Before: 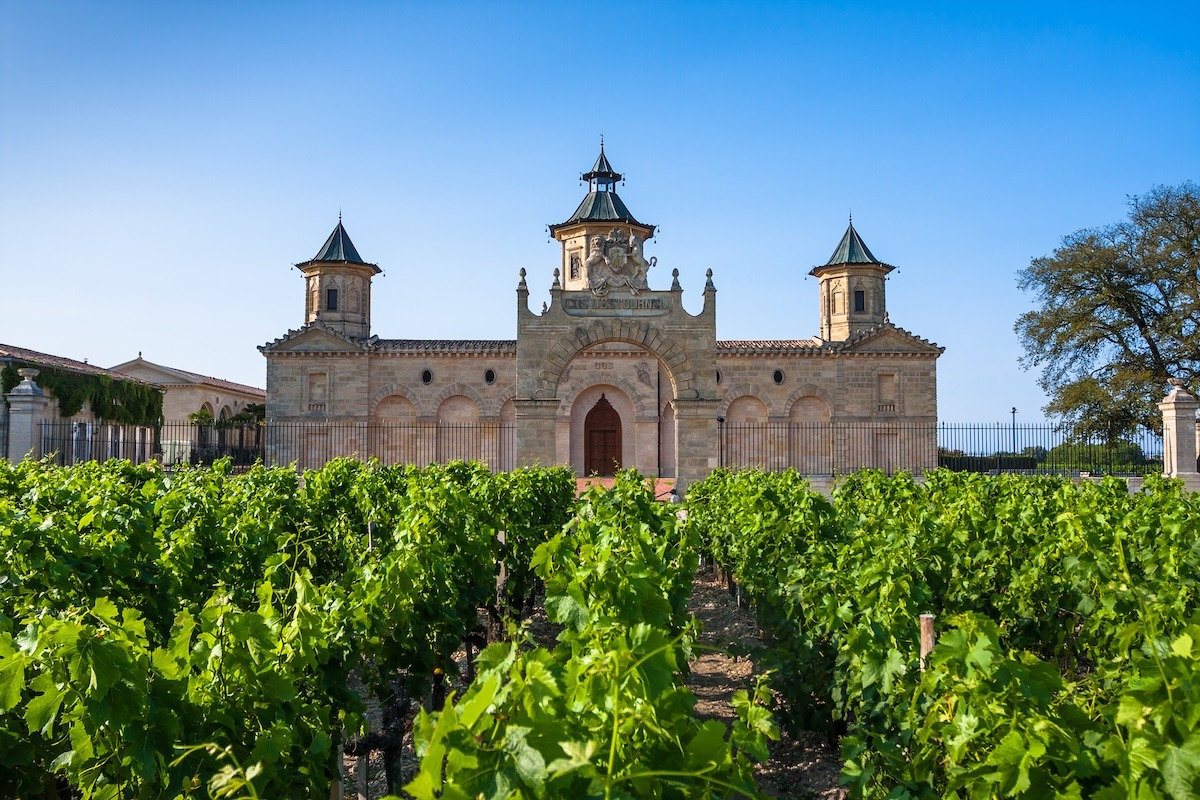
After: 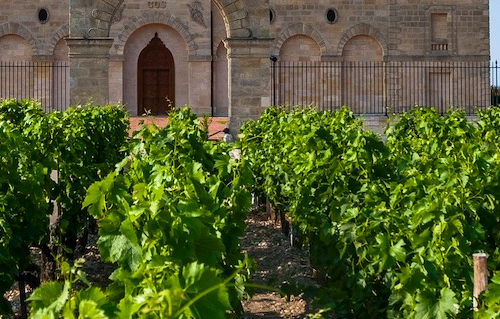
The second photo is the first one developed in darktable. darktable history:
contrast brightness saturation: brightness -0.089
crop: left 37.273%, top 45.211%, right 20.739%, bottom 13.58%
